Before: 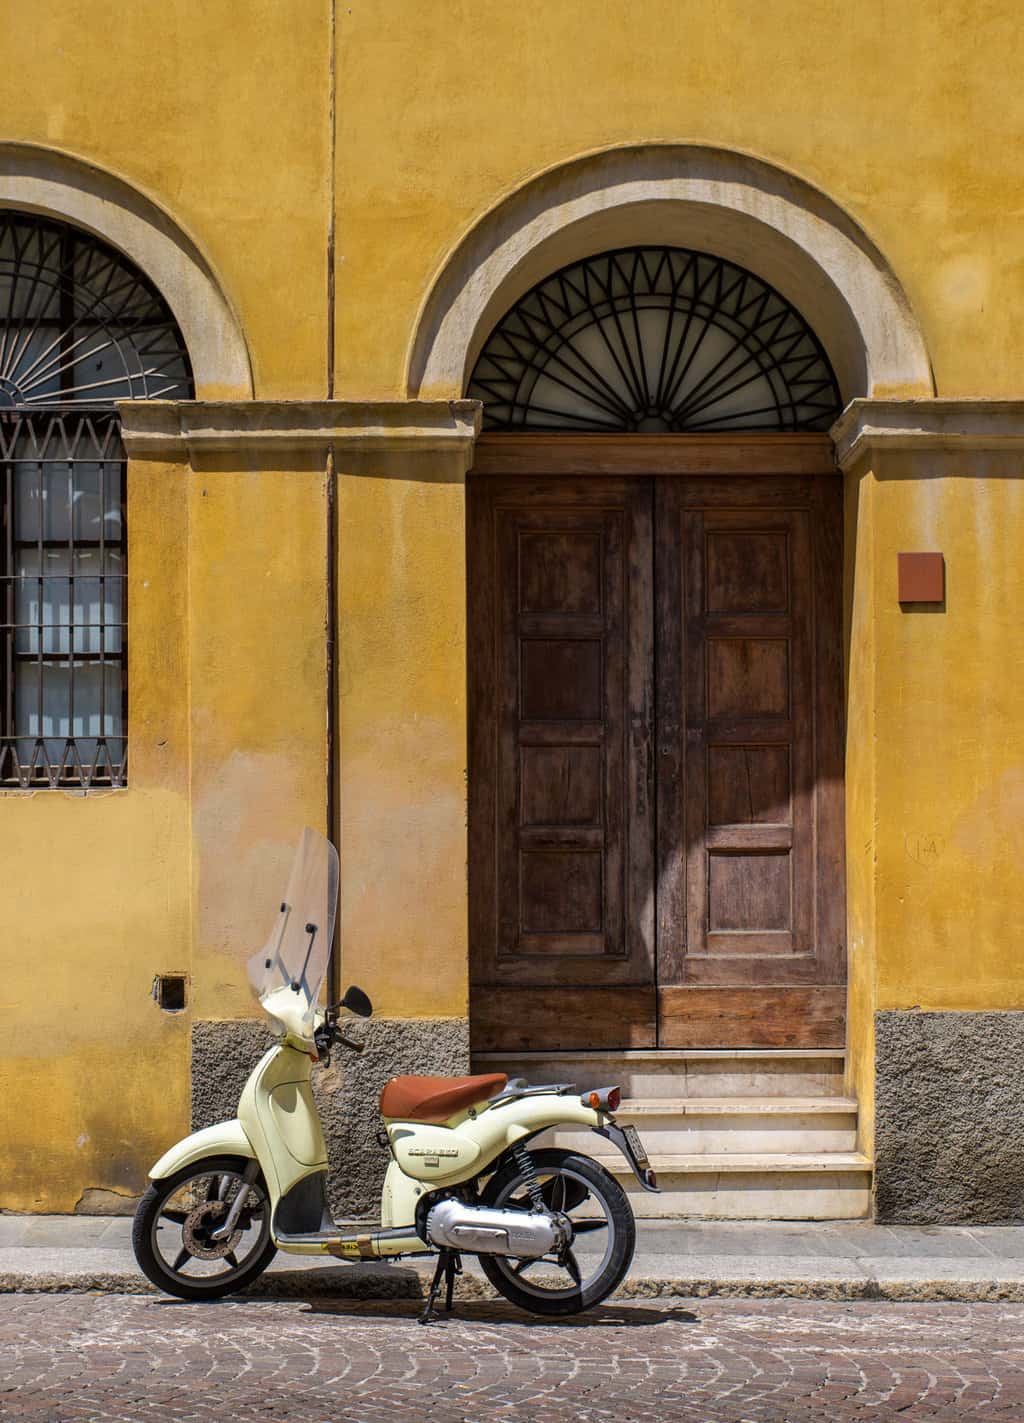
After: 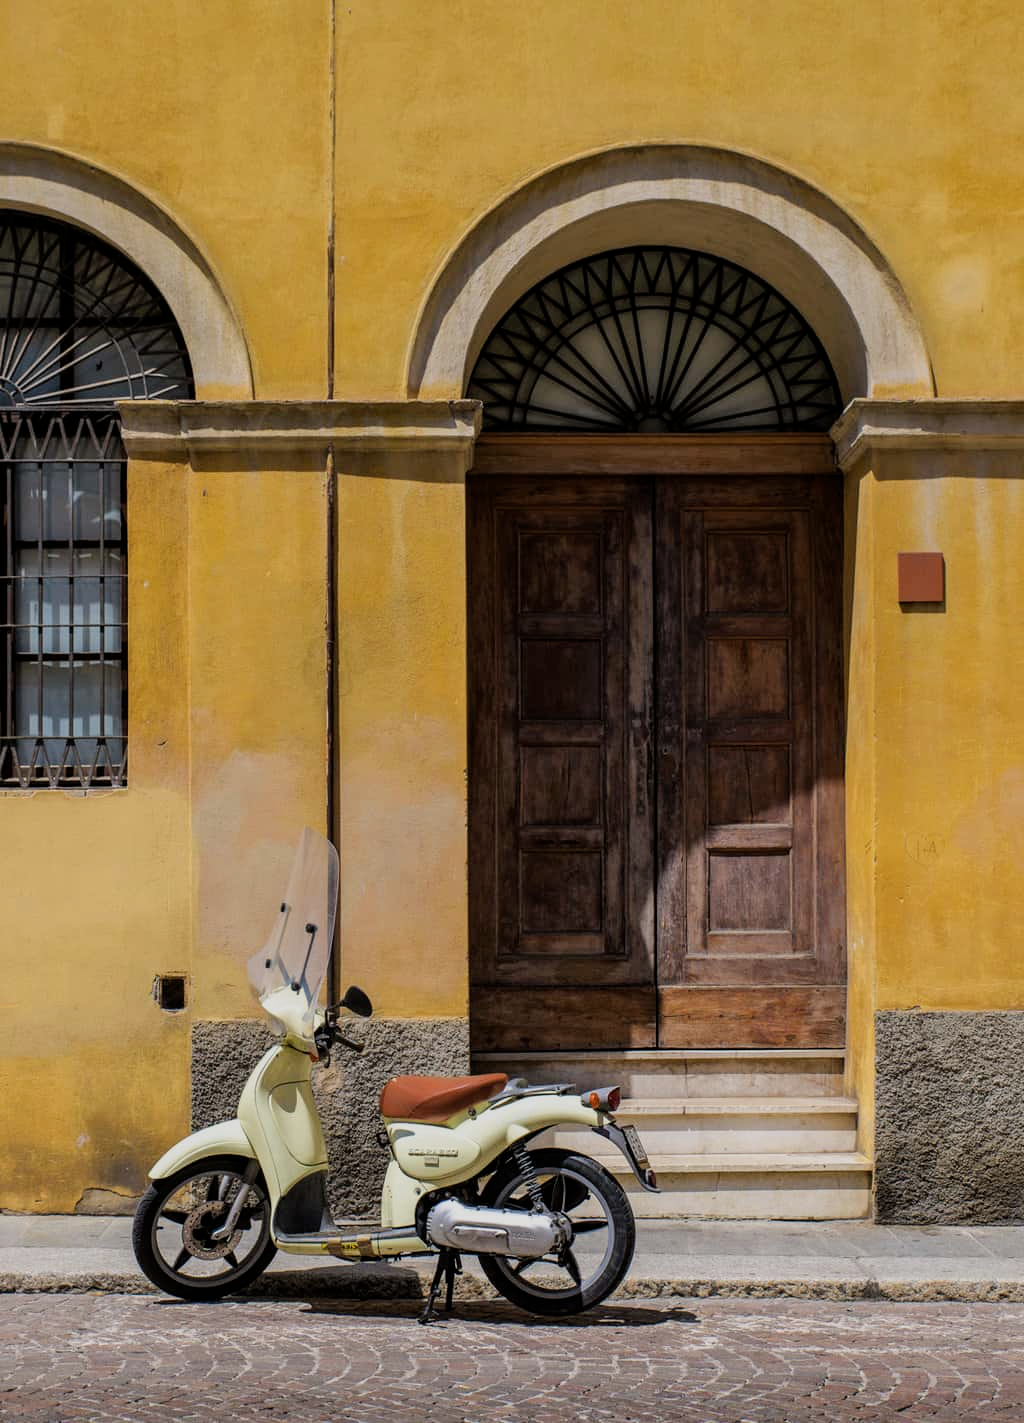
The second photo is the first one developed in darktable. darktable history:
filmic rgb: black relative exposure -8 EV, white relative exposure 3.82 EV, hardness 4.4
